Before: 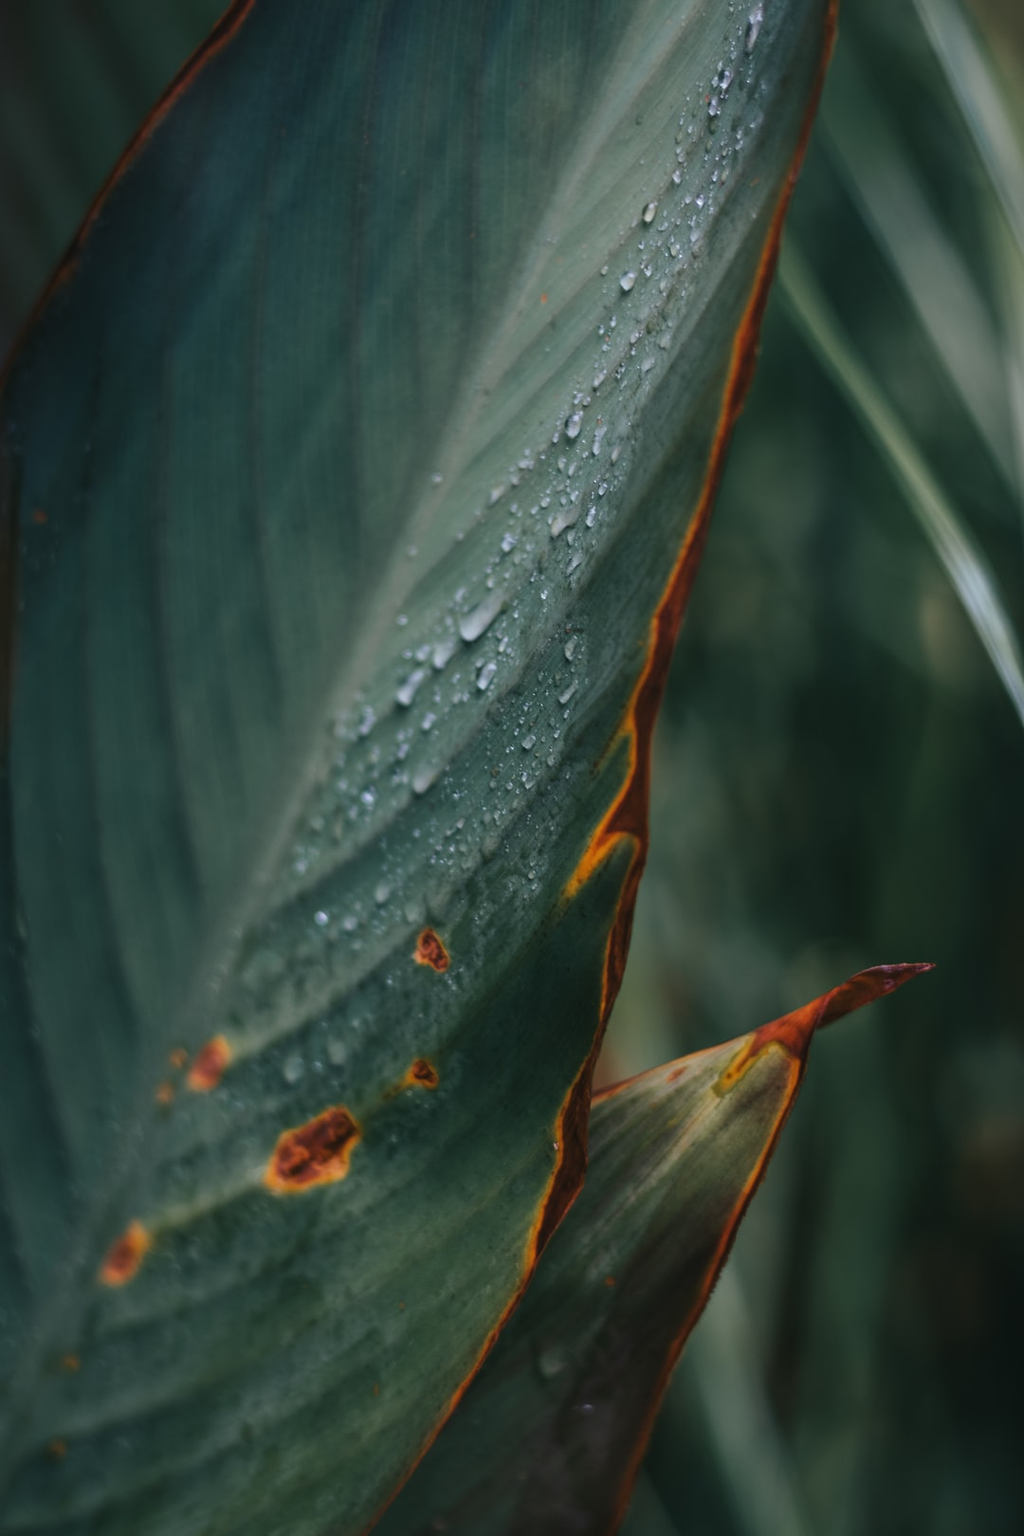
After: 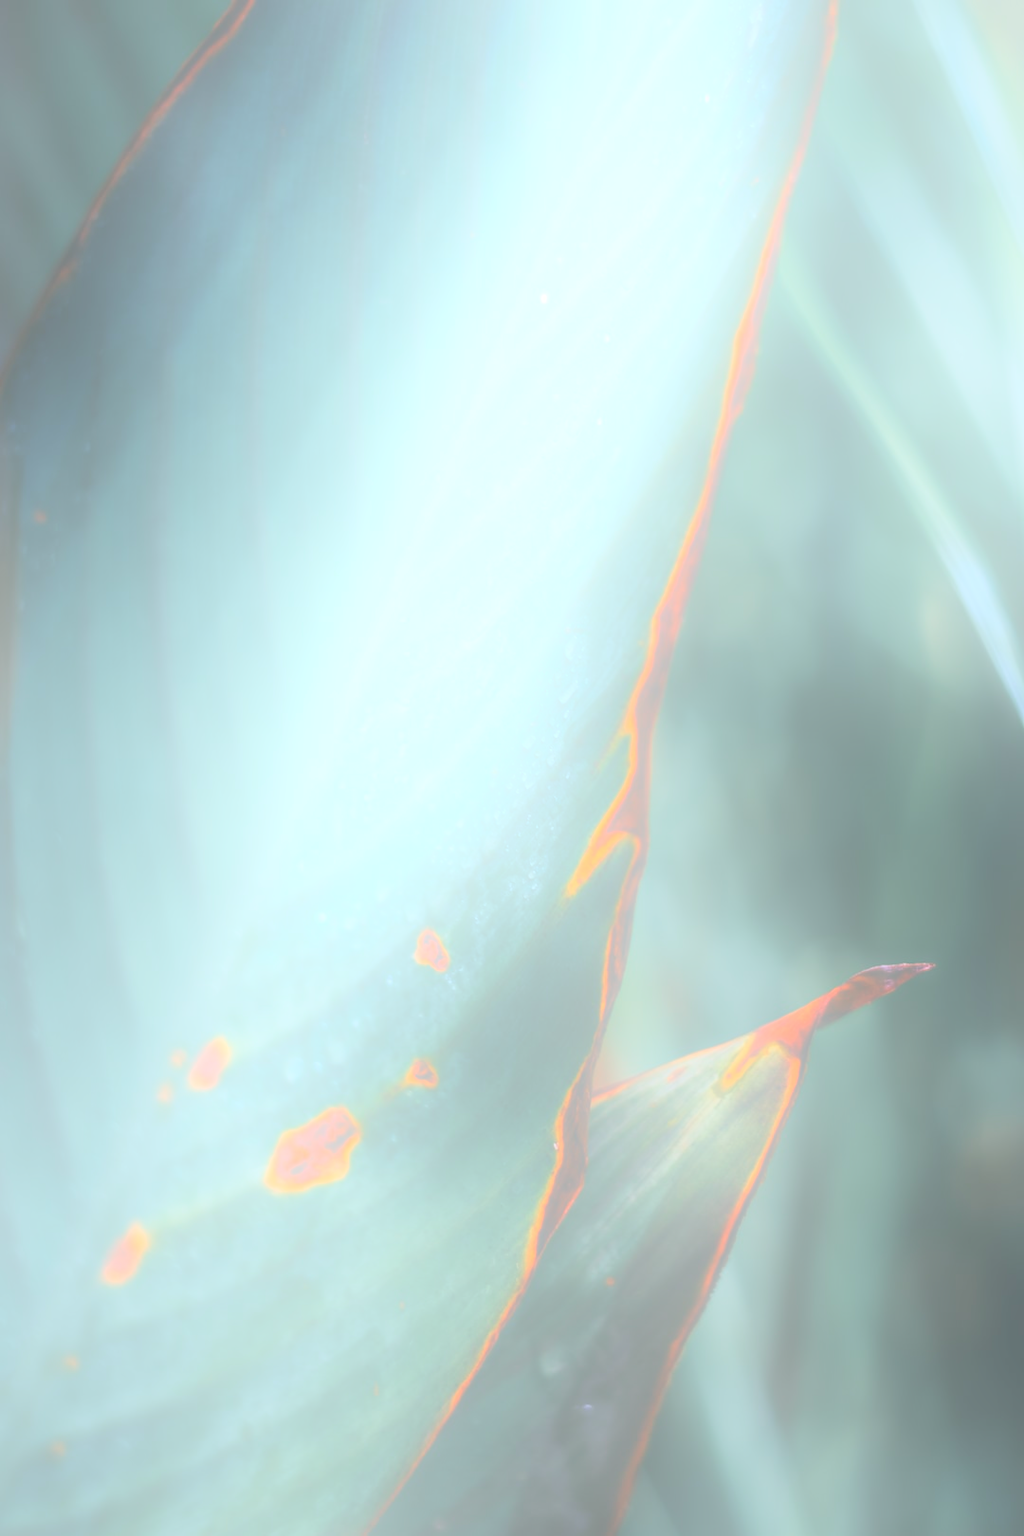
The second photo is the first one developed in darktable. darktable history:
color calibration: x 0.37, y 0.382, temperature 4313.32 K
exposure: exposure 0.6 EV, compensate highlight preservation false
bloom: size 25%, threshold 5%, strength 90%
haze removal: strength -0.9, distance 0.225, compatibility mode true, adaptive false
local contrast: on, module defaults
